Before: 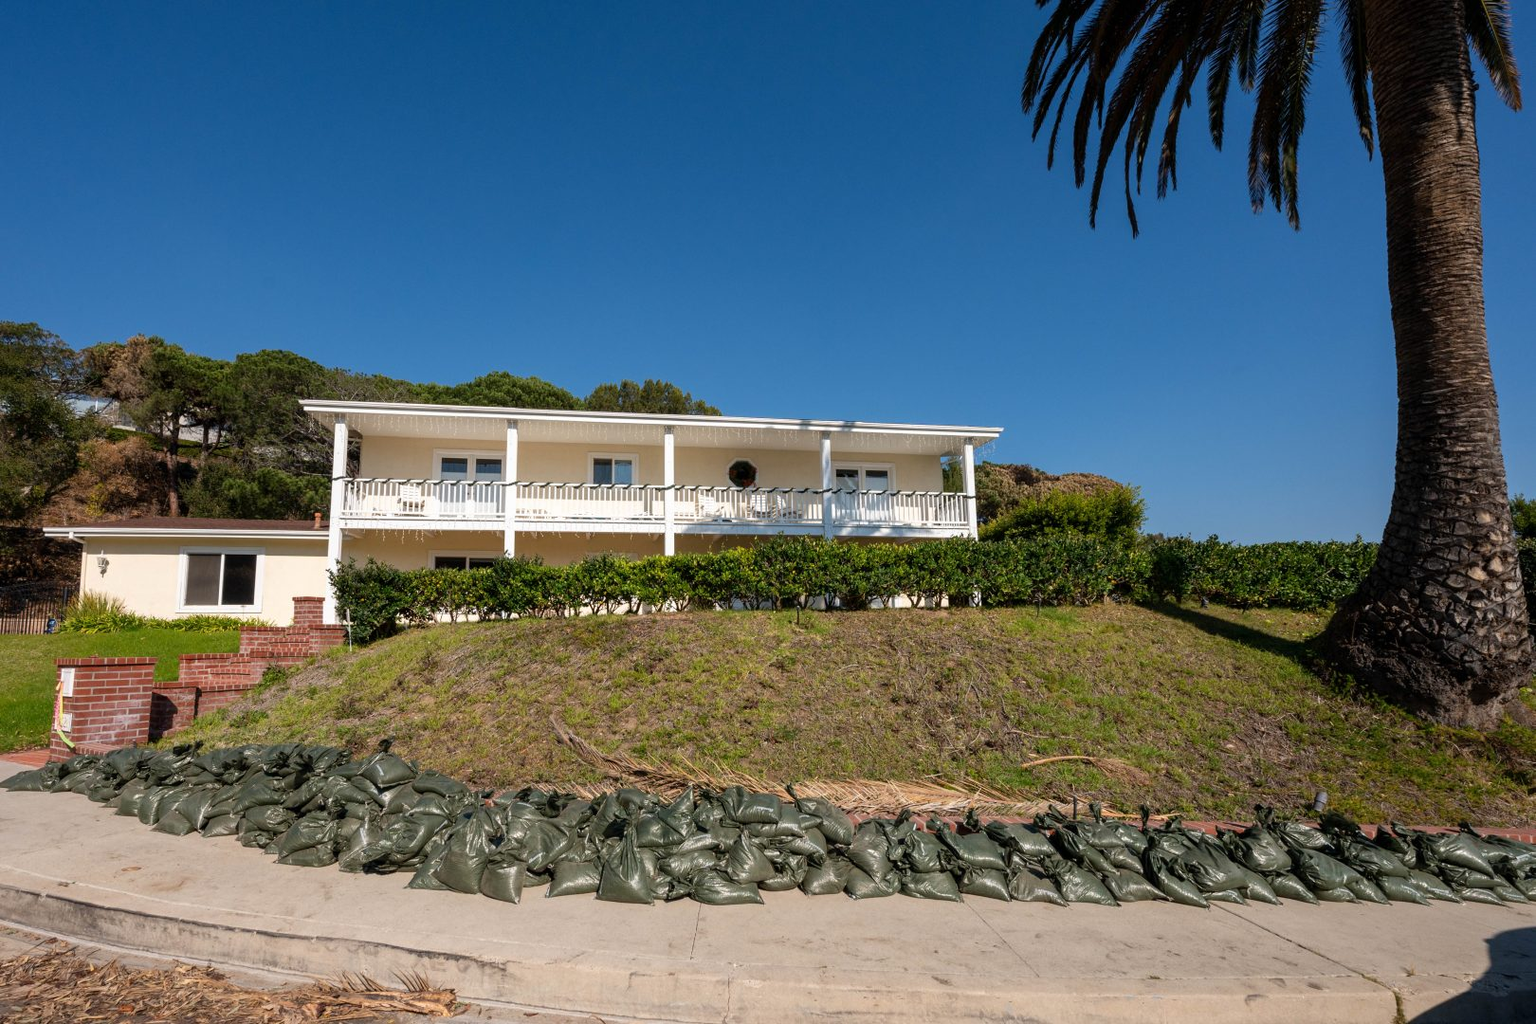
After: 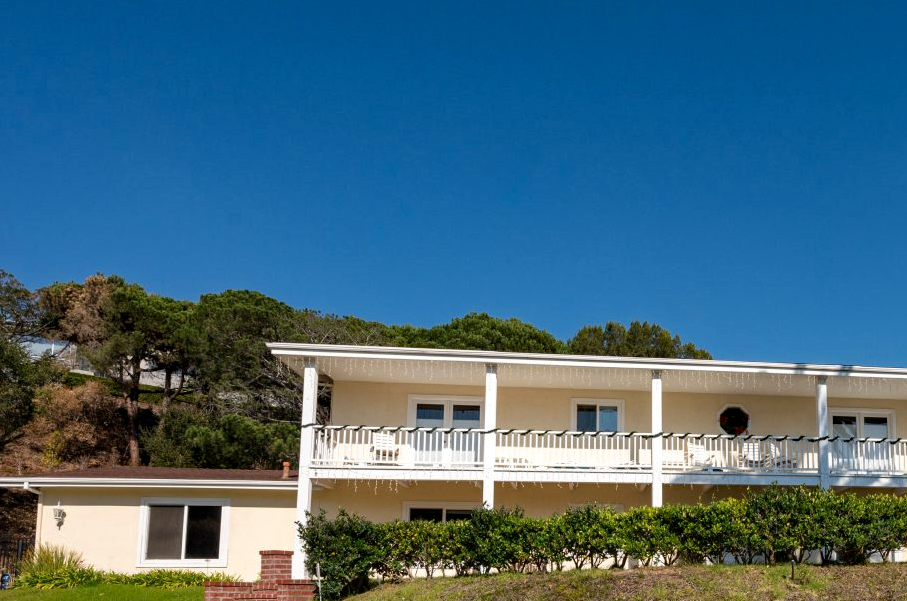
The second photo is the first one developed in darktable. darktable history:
color calibration: illuminant same as pipeline (D50), adaptation none (bypass), x 0.331, y 0.334, temperature 5003.13 K
local contrast: mode bilateral grid, contrast 19, coarseness 50, detail 119%, midtone range 0.2
haze removal: compatibility mode true
crop and rotate: left 3.028%, top 7.401%, right 40.979%, bottom 36.921%
